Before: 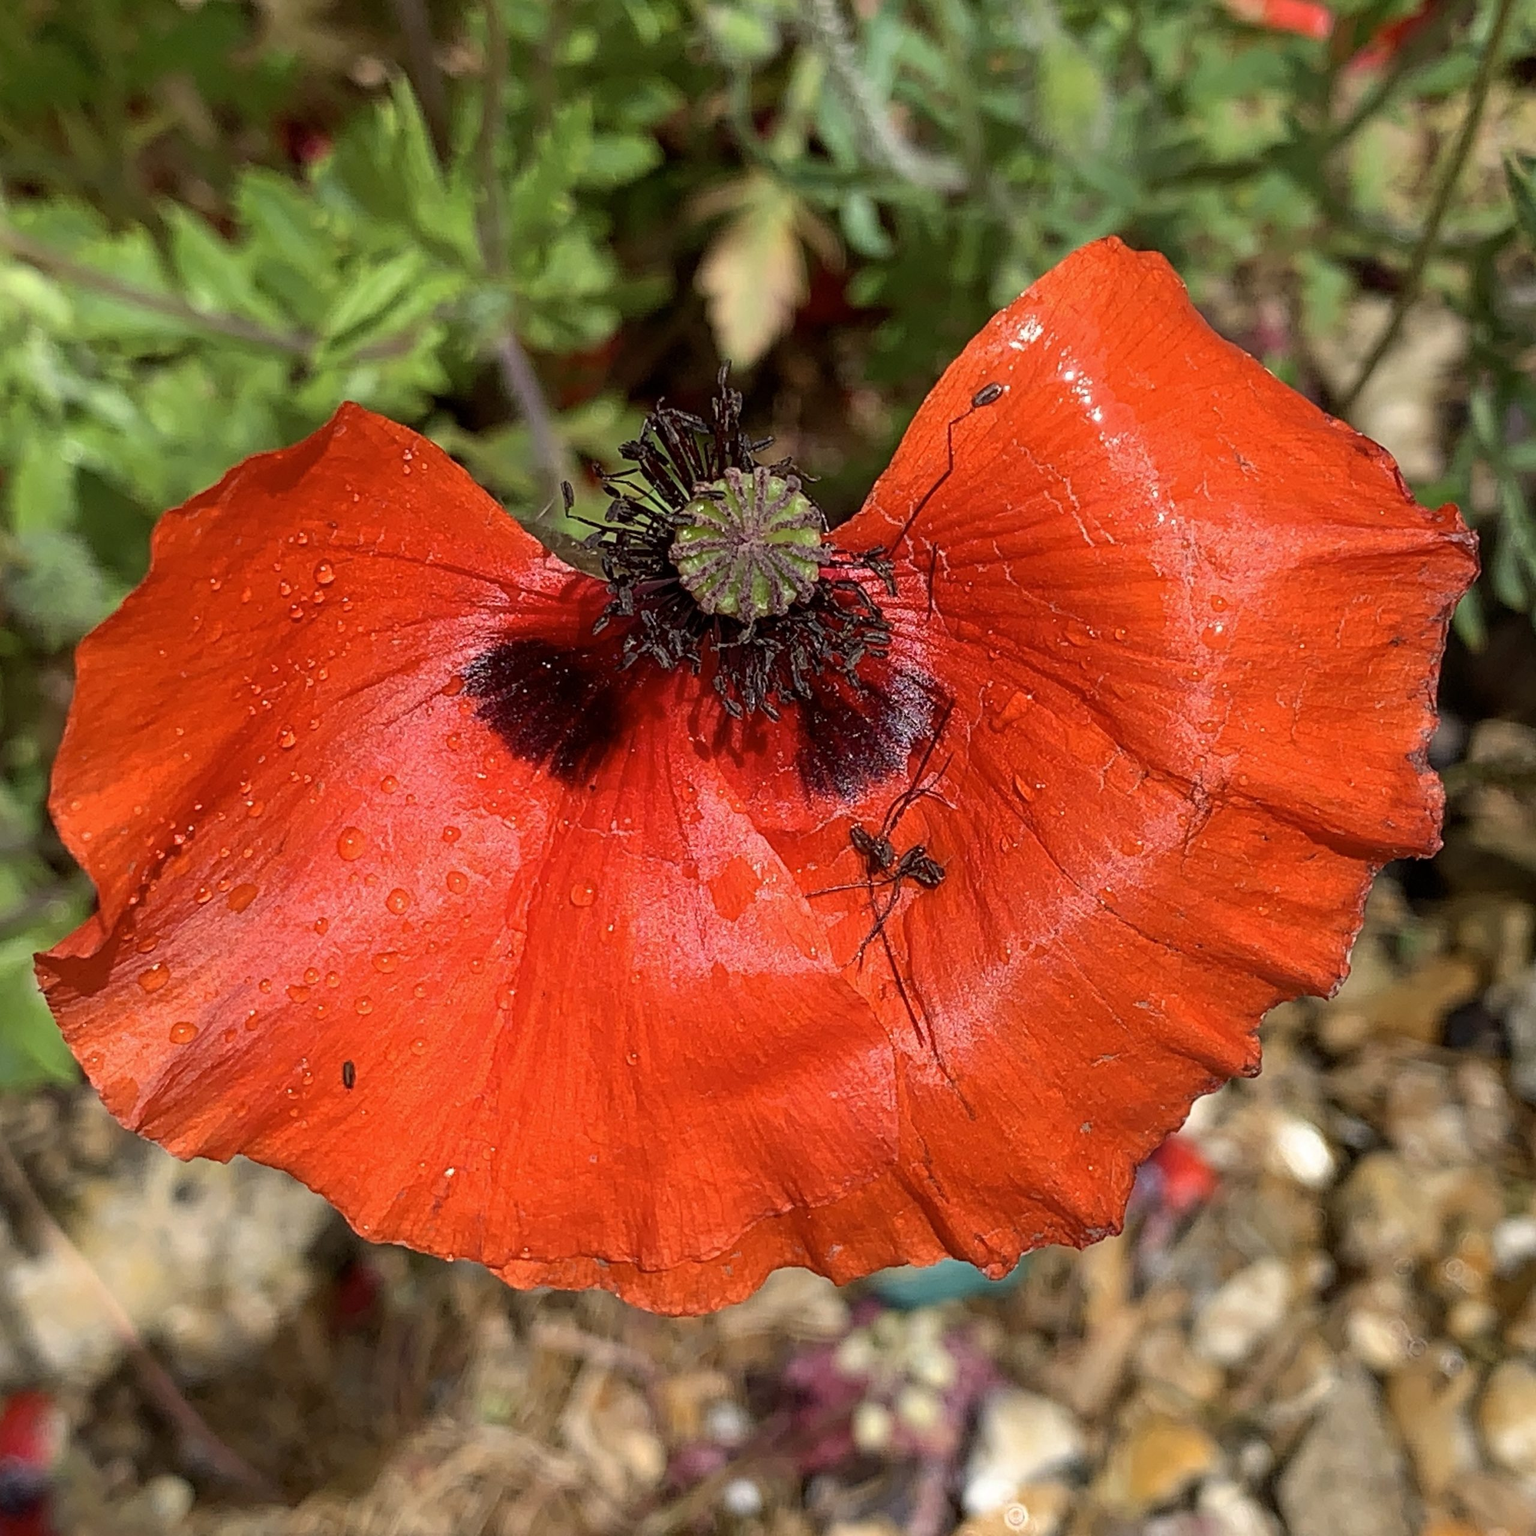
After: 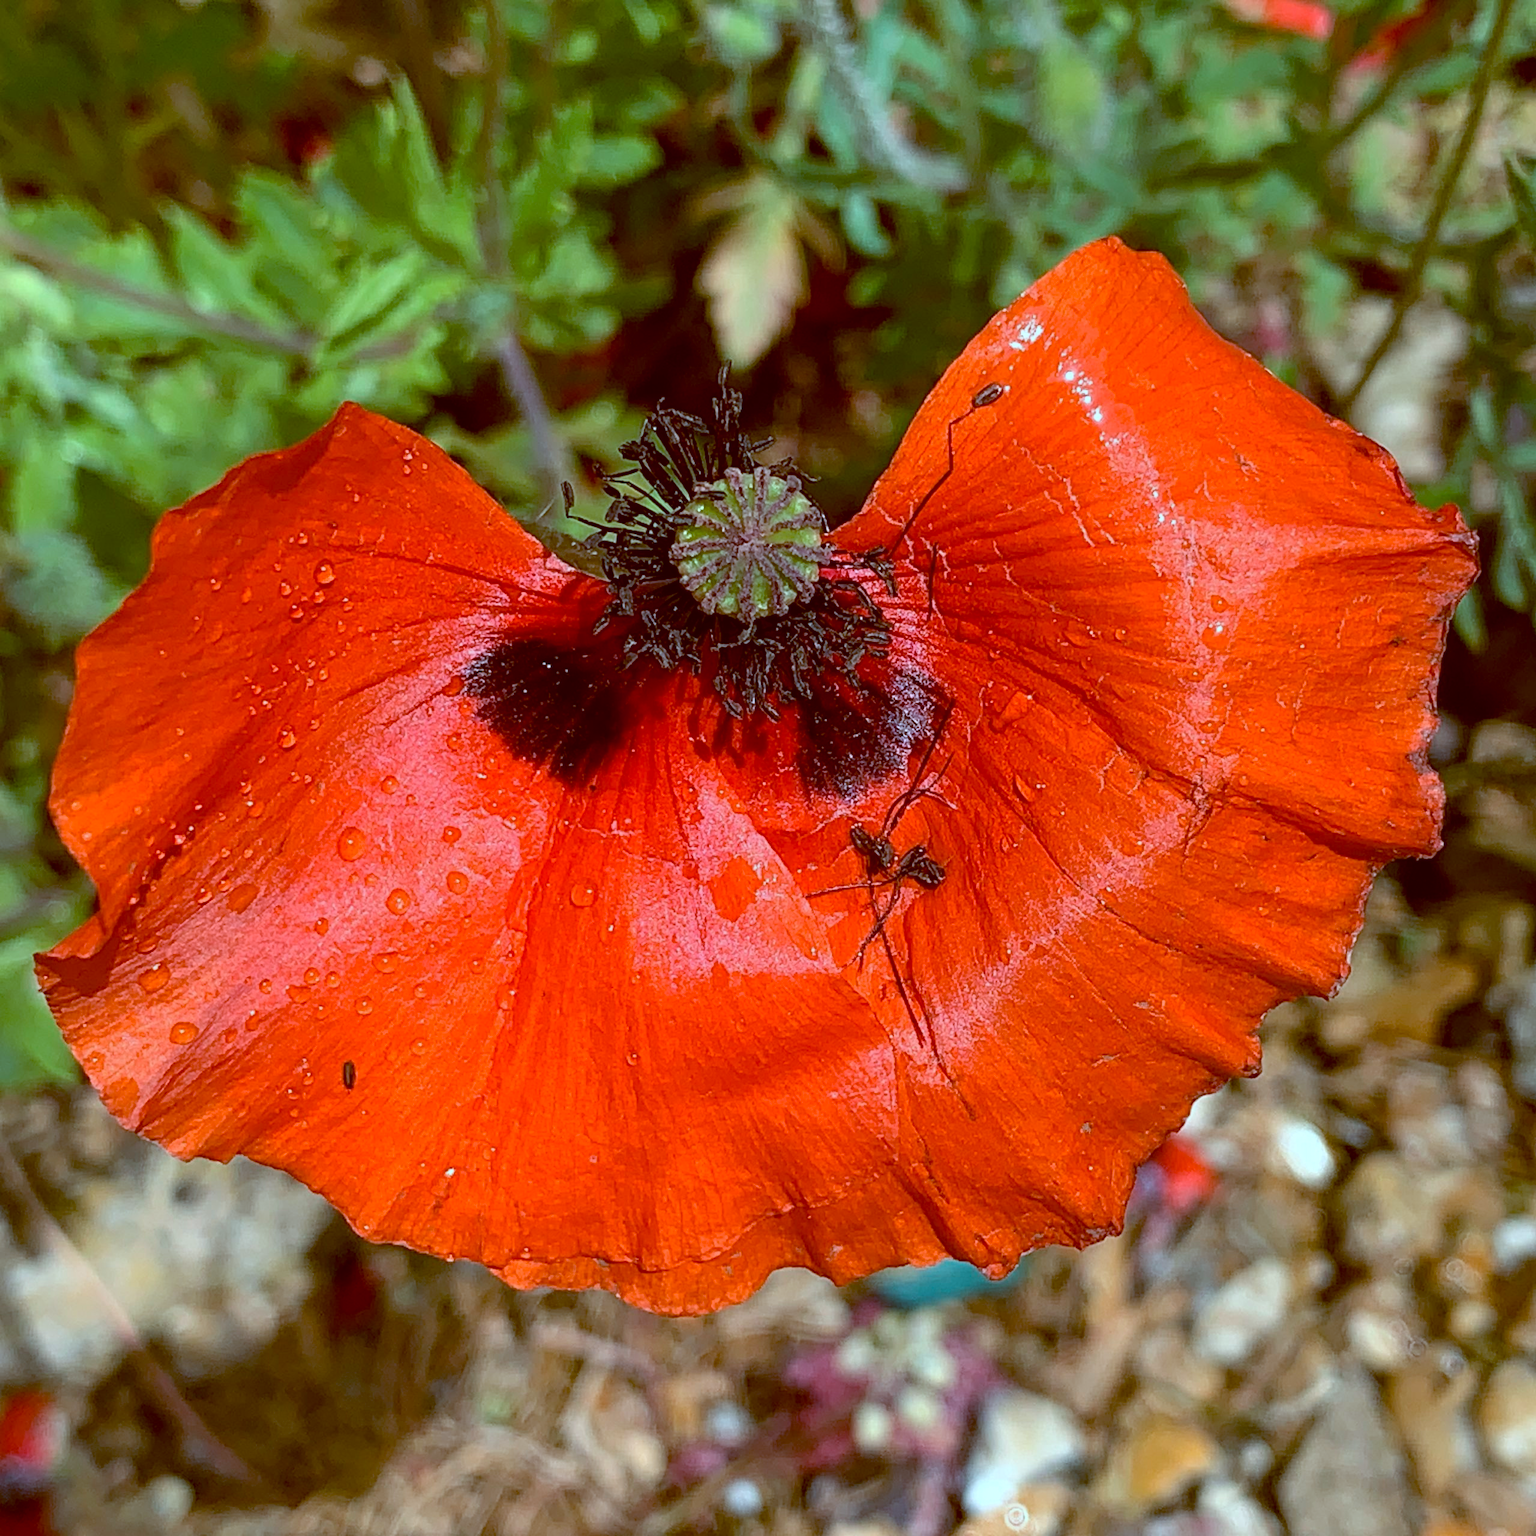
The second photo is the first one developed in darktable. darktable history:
color correction: highlights a* -11.71, highlights b* -15.58
color balance: lift [1, 1.015, 1.004, 0.985], gamma [1, 0.958, 0.971, 1.042], gain [1, 0.956, 0.977, 1.044]
